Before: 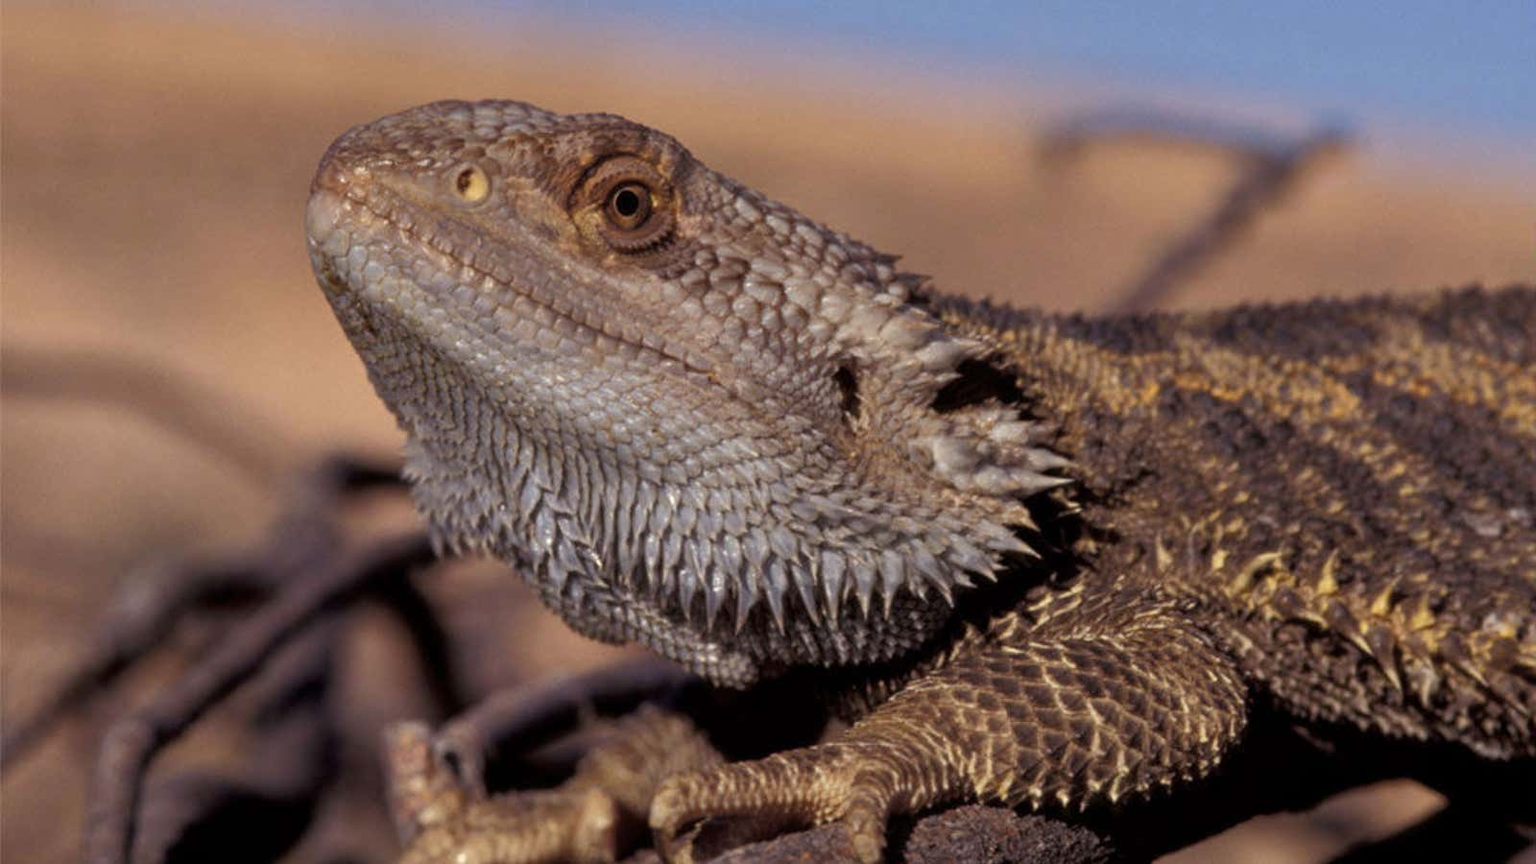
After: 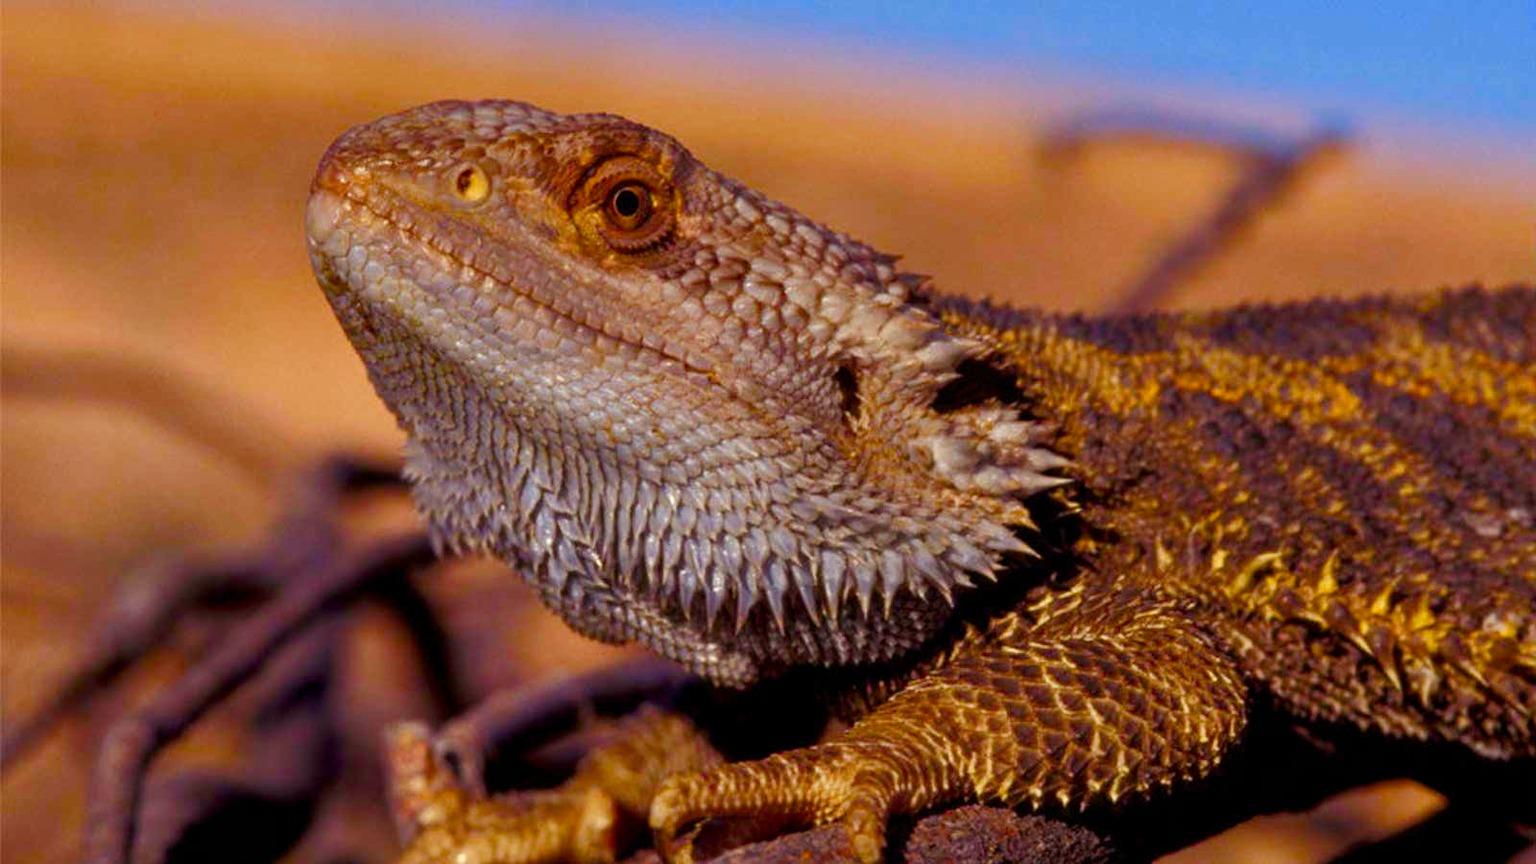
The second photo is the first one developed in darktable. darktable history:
color balance rgb: linear chroma grading › shadows 10.451%, linear chroma grading › highlights 10.198%, linear chroma grading › global chroma 15.013%, linear chroma grading › mid-tones 14.746%, perceptual saturation grading › global saturation 20%, perceptual saturation grading › highlights -25.624%, perceptual saturation grading › shadows 49.353%, global vibrance 2.811%
contrast brightness saturation: contrast 0.09, saturation 0.269
